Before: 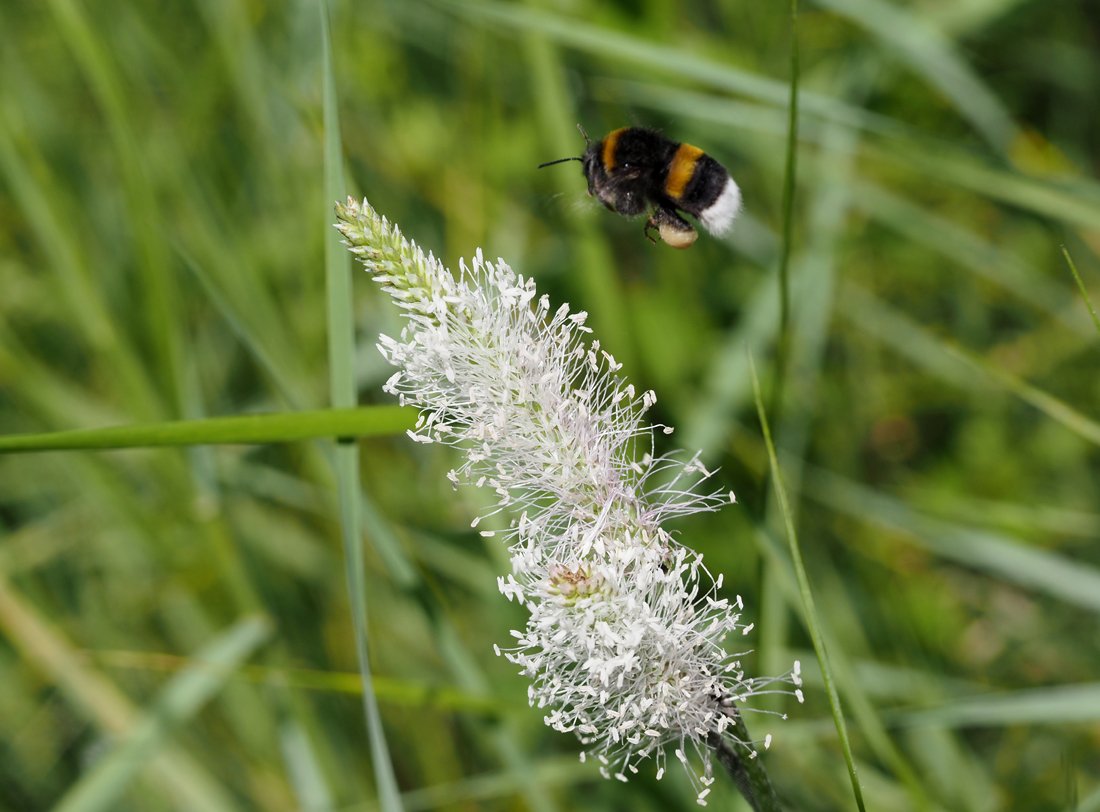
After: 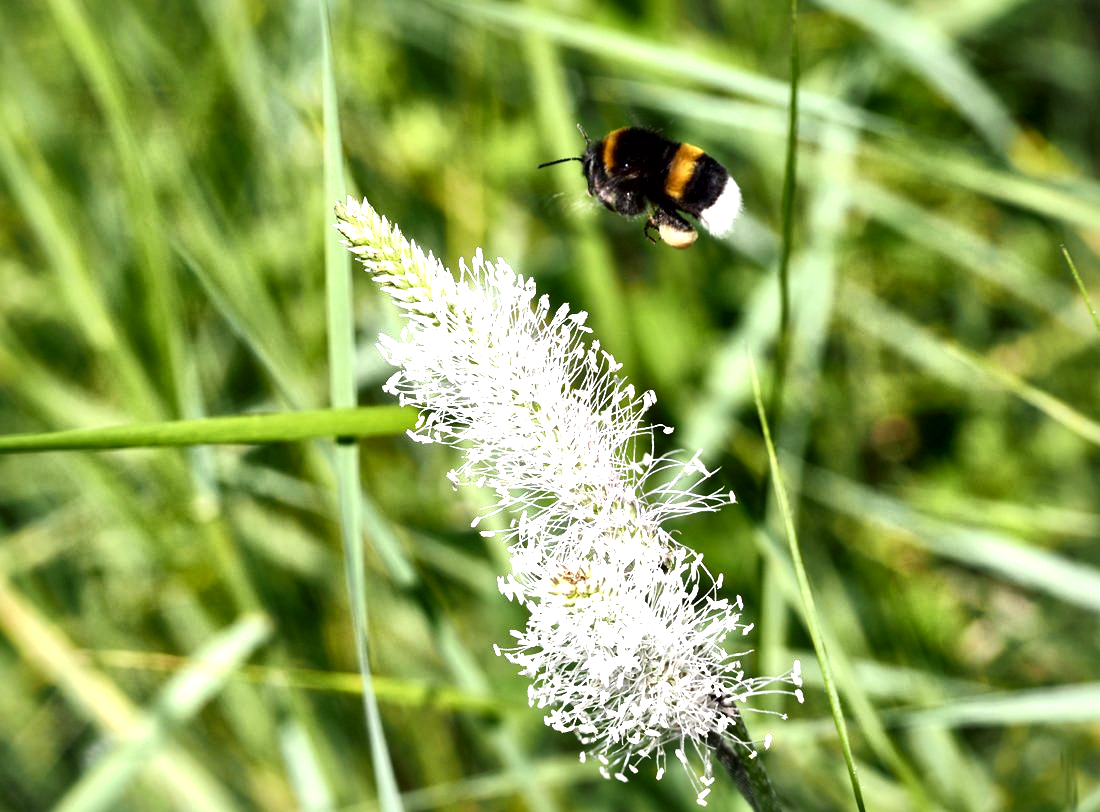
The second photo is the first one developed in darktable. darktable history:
local contrast: mode bilateral grid, contrast 44, coarseness 69, detail 214%, midtone range 0.2
exposure: exposure 0.999 EV, compensate highlight preservation false
